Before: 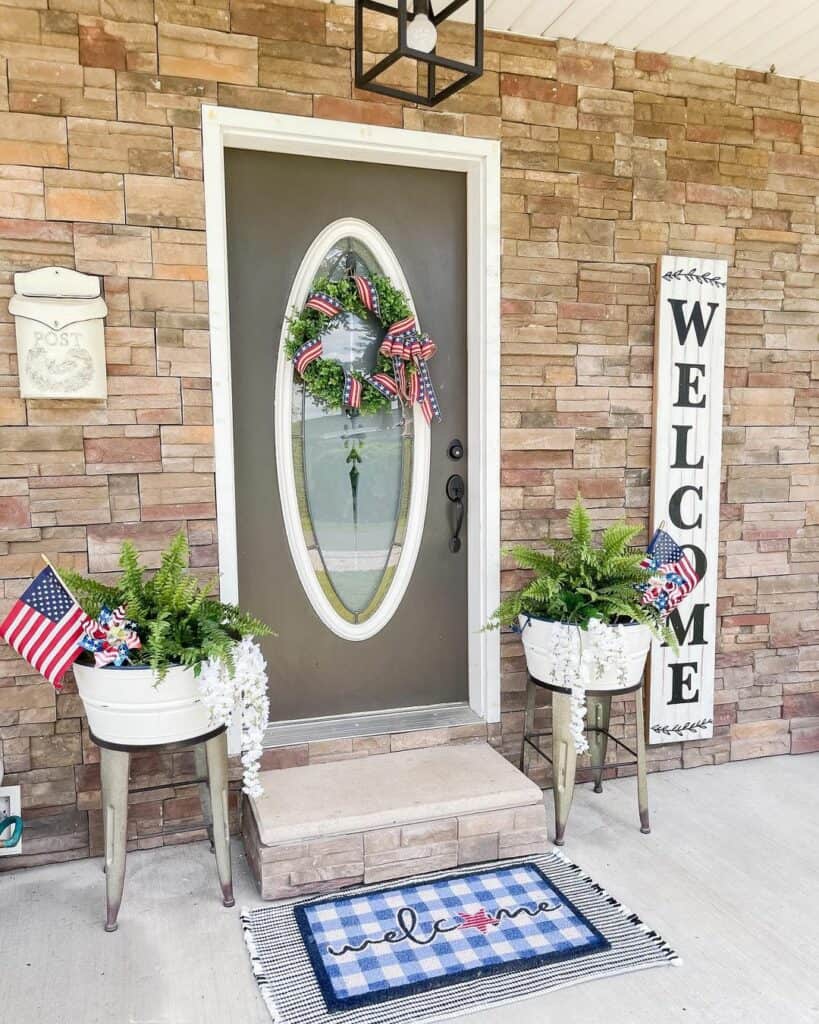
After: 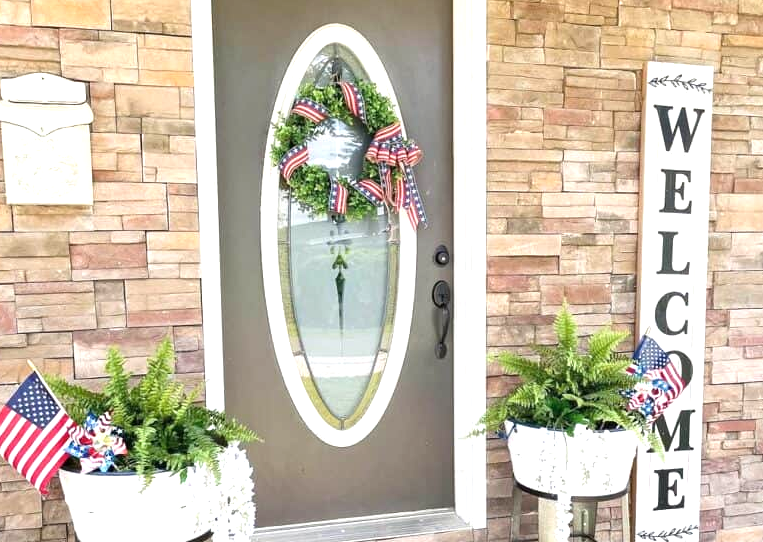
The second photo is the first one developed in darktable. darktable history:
exposure: exposure 0.671 EV, compensate highlight preservation false
crop: left 1.802%, top 18.953%, right 4.999%, bottom 28.101%
